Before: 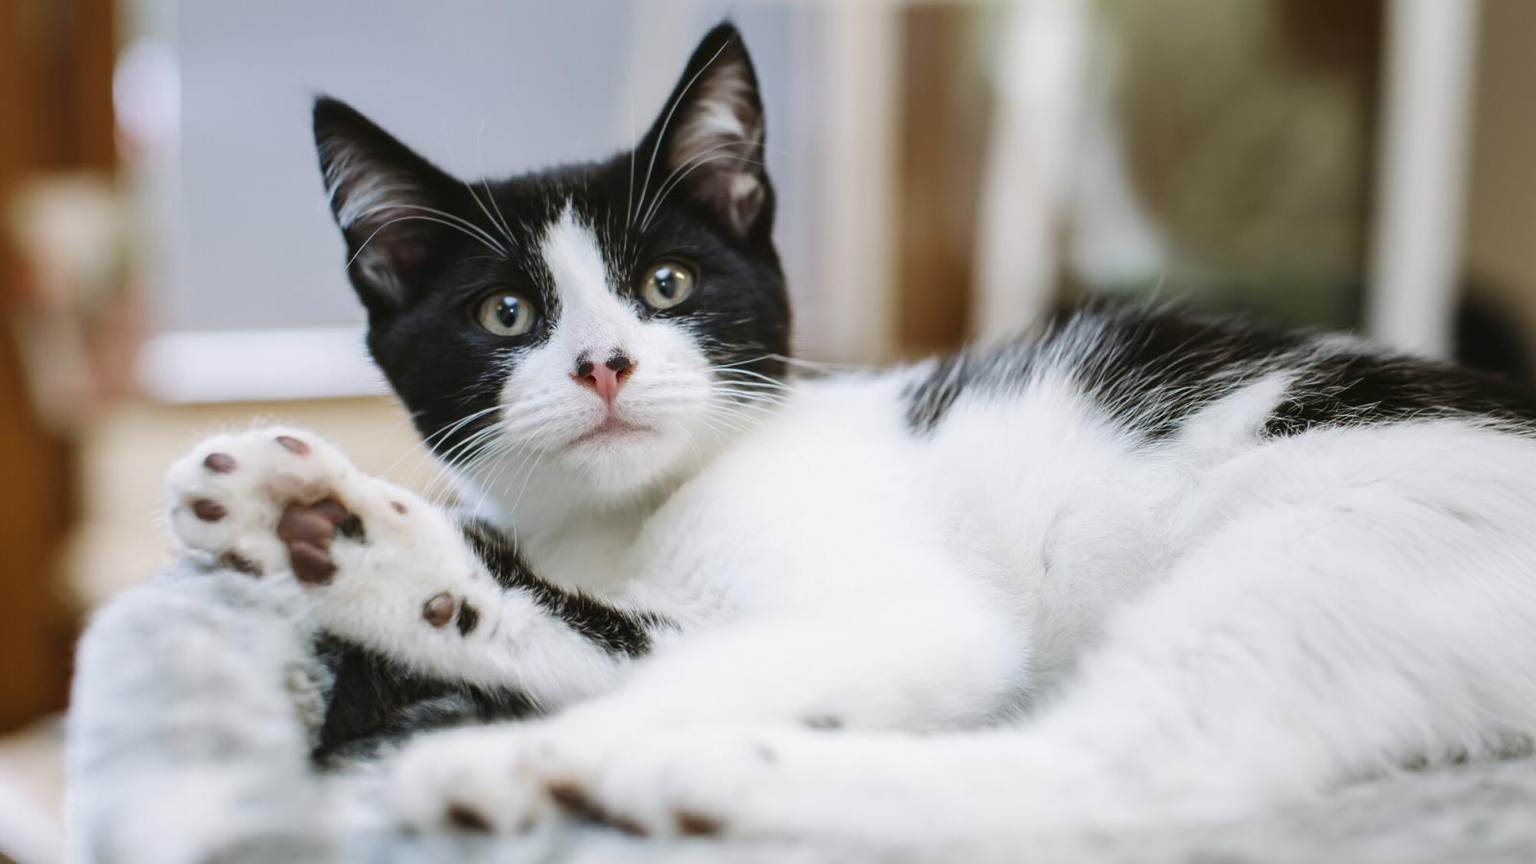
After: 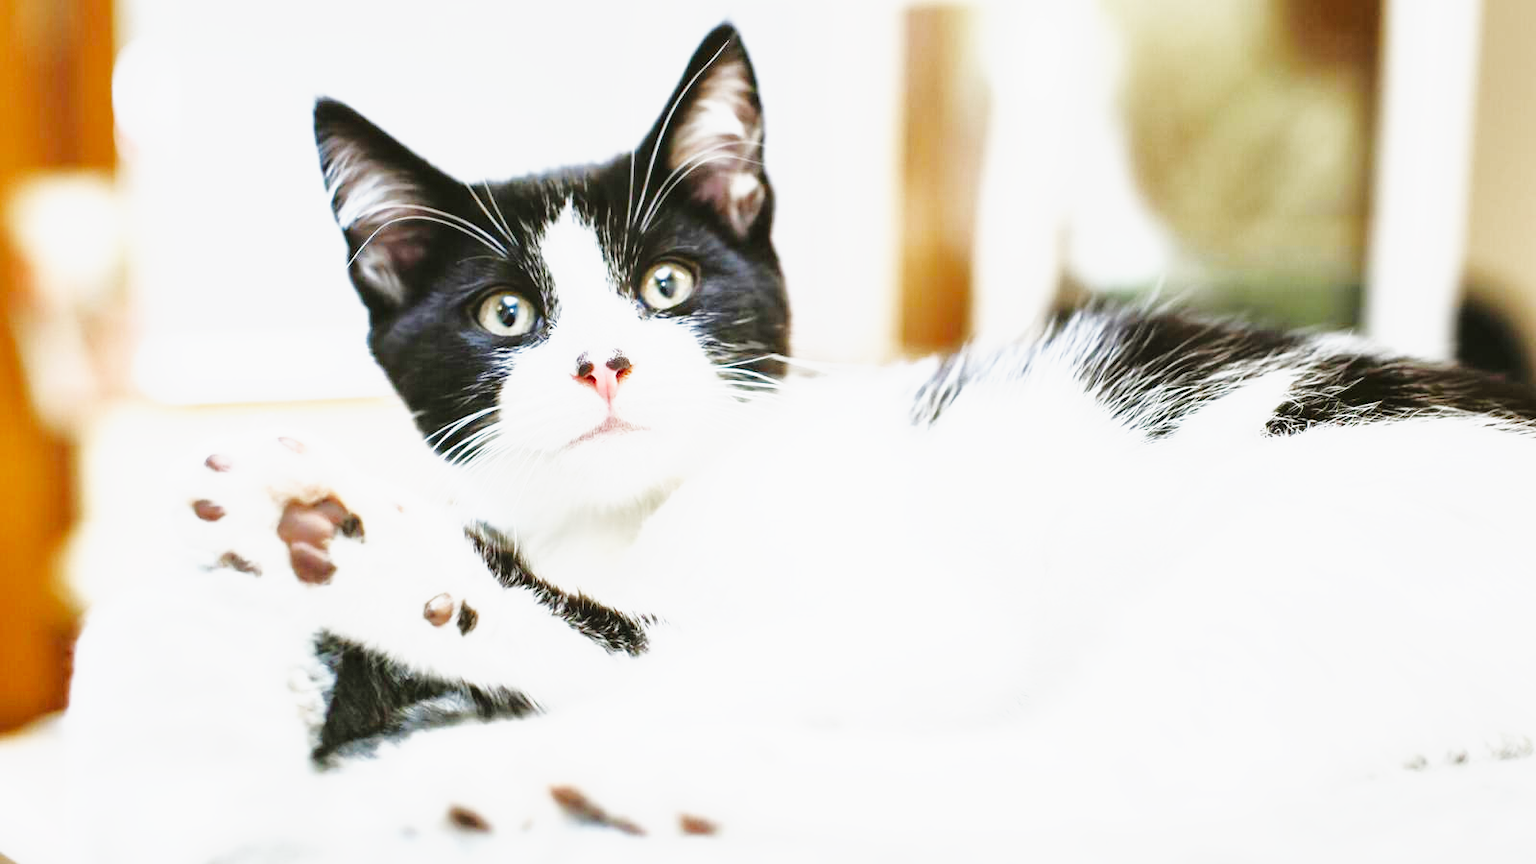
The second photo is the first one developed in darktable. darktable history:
base curve: curves: ch0 [(0, 0.003) (0.001, 0.002) (0.006, 0.004) (0.02, 0.022) (0.048, 0.086) (0.094, 0.234) (0.162, 0.431) (0.258, 0.629) (0.385, 0.8) (0.548, 0.918) (0.751, 0.988) (1, 1)], preserve colors none
exposure: exposure 1.16 EV, compensate exposure bias true, compensate highlight preservation false
shadows and highlights: shadows -20, white point adjustment -2, highlights -35
